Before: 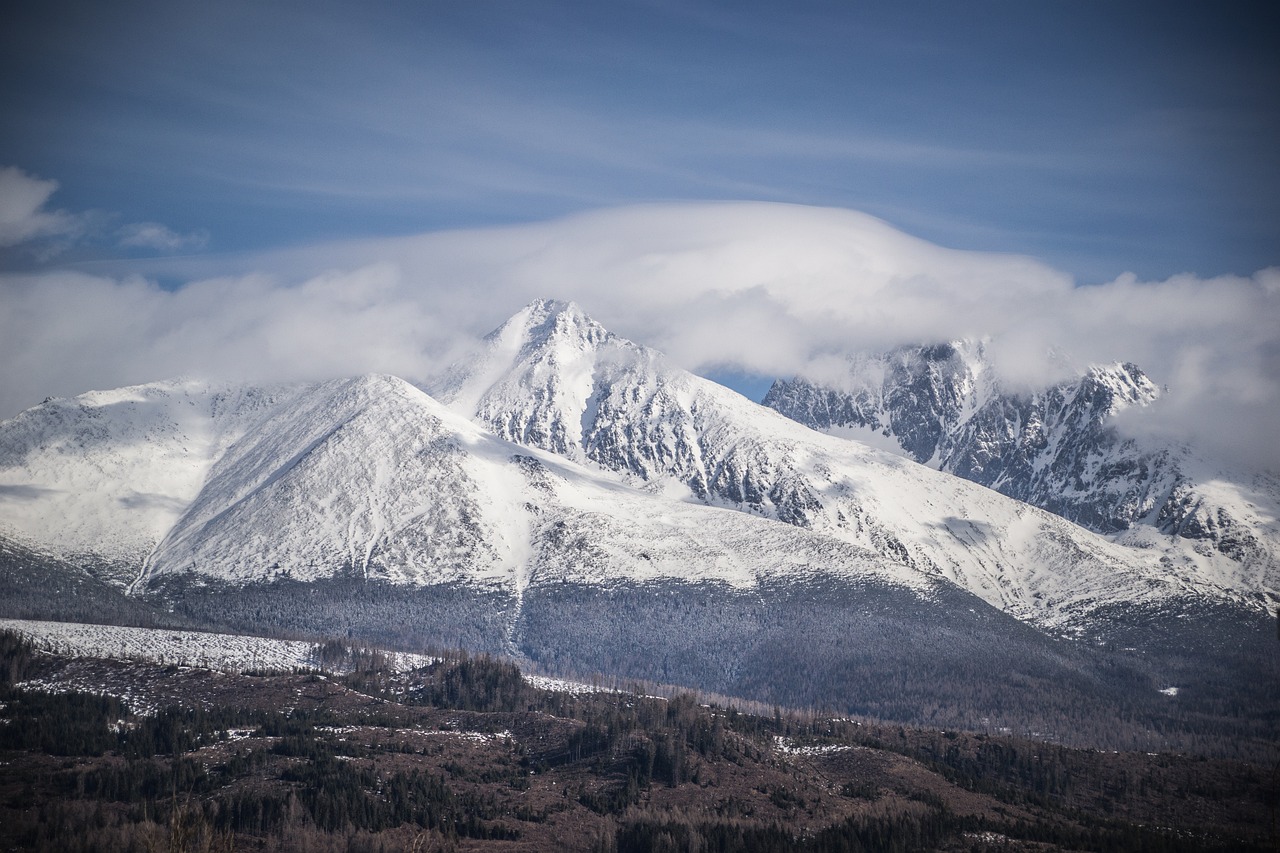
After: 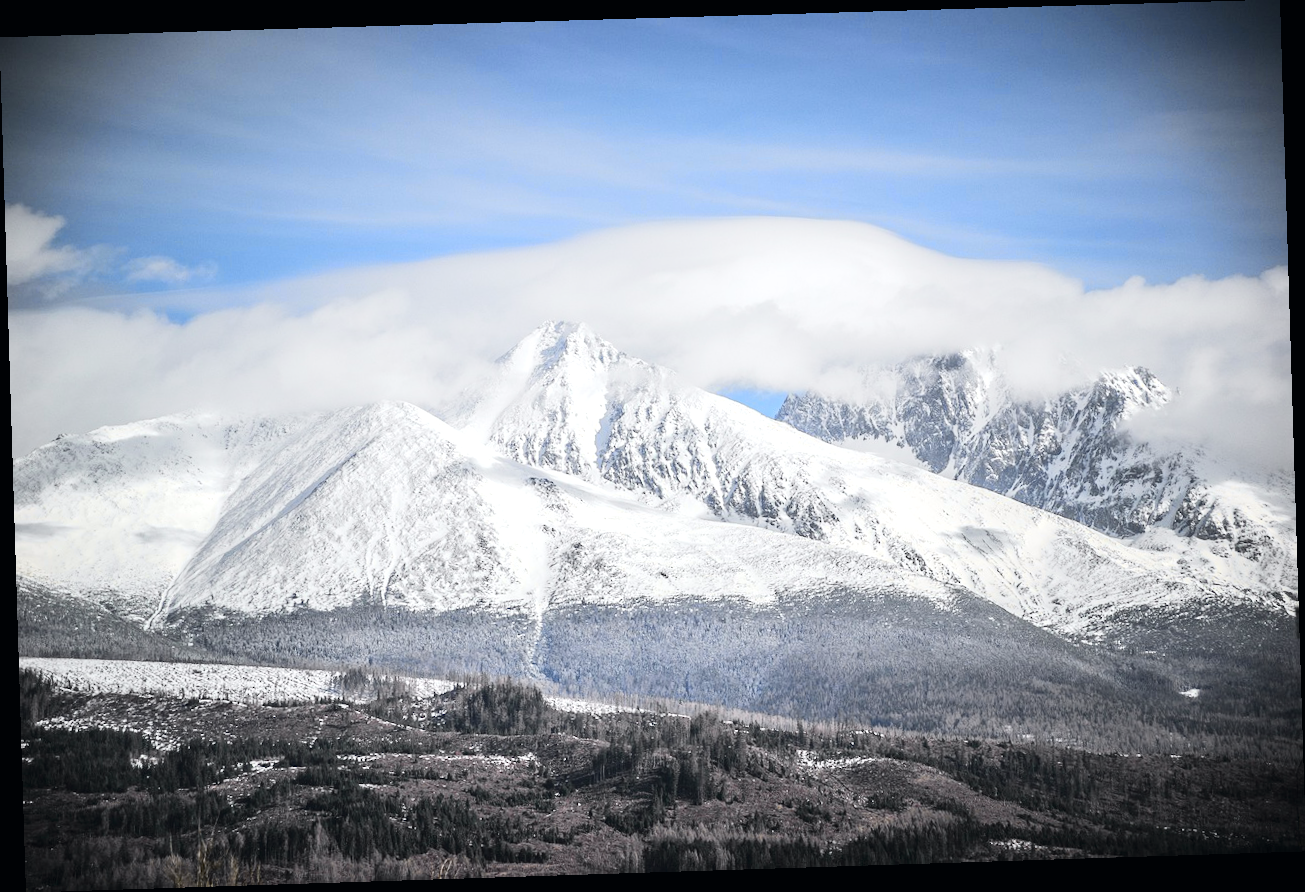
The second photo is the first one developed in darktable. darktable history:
exposure: black level correction 0, exposure 0.7 EV, compensate exposure bias true, compensate highlight preservation false
rotate and perspective: rotation -1.77°, lens shift (horizontal) 0.004, automatic cropping off
tone curve: curves: ch0 [(0, 0) (0.11, 0.081) (0.256, 0.259) (0.398, 0.475) (0.498, 0.611) (0.65, 0.757) (0.835, 0.883) (1, 0.961)]; ch1 [(0, 0) (0.346, 0.307) (0.408, 0.369) (0.453, 0.457) (0.482, 0.479) (0.502, 0.498) (0.521, 0.51) (0.553, 0.554) (0.618, 0.65) (0.693, 0.727) (1, 1)]; ch2 [(0, 0) (0.366, 0.337) (0.434, 0.46) (0.485, 0.494) (0.5, 0.494) (0.511, 0.508) (0.537, 0.55) (0.579, 0.599) (0.621, 0.693) (1, 1)], color space Lab, independent channels, preserve colors none
